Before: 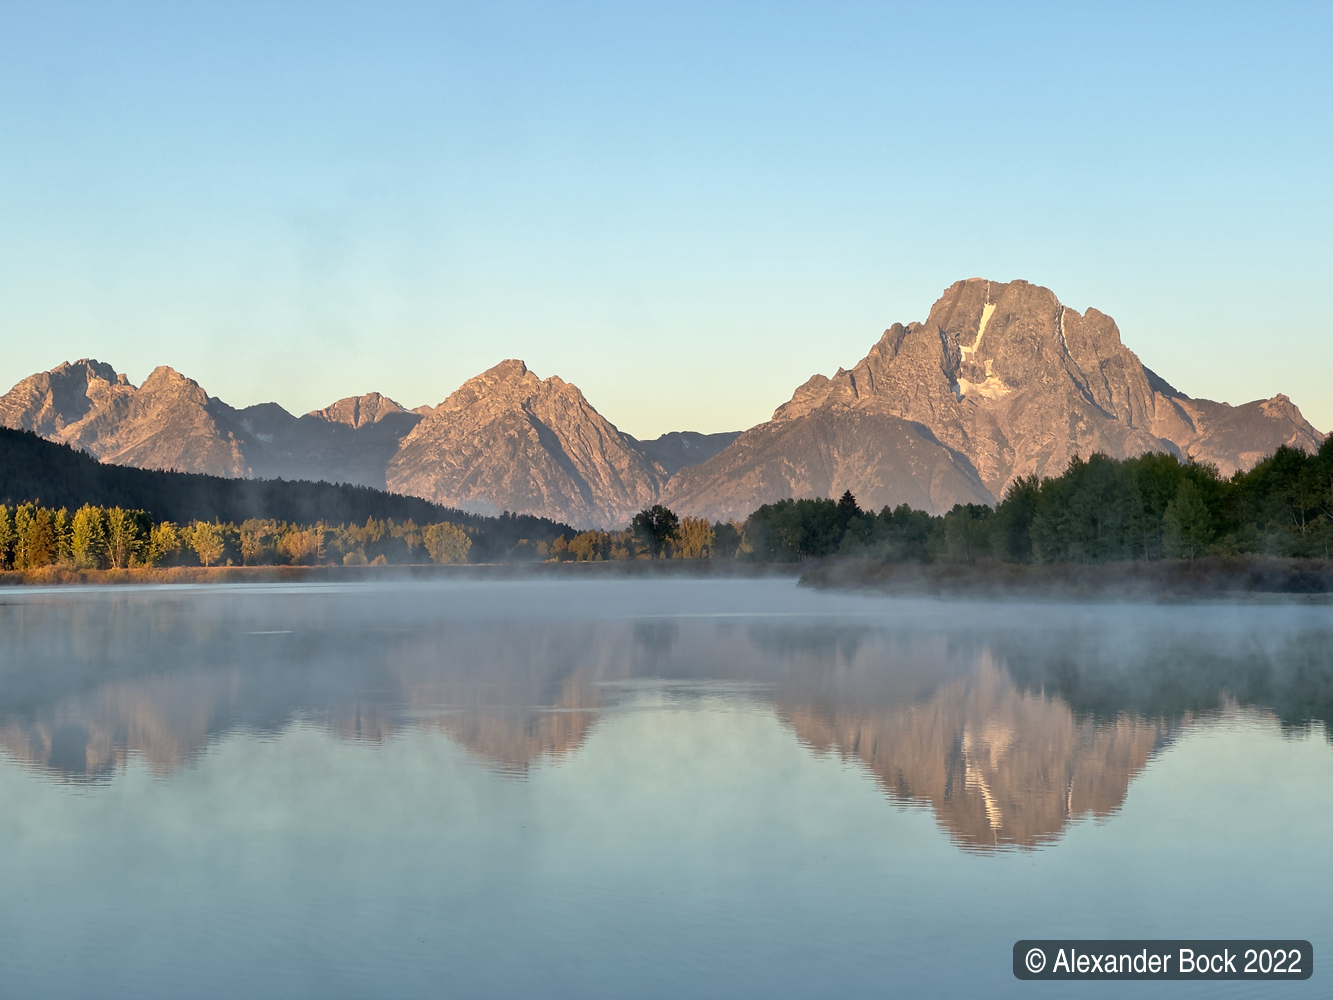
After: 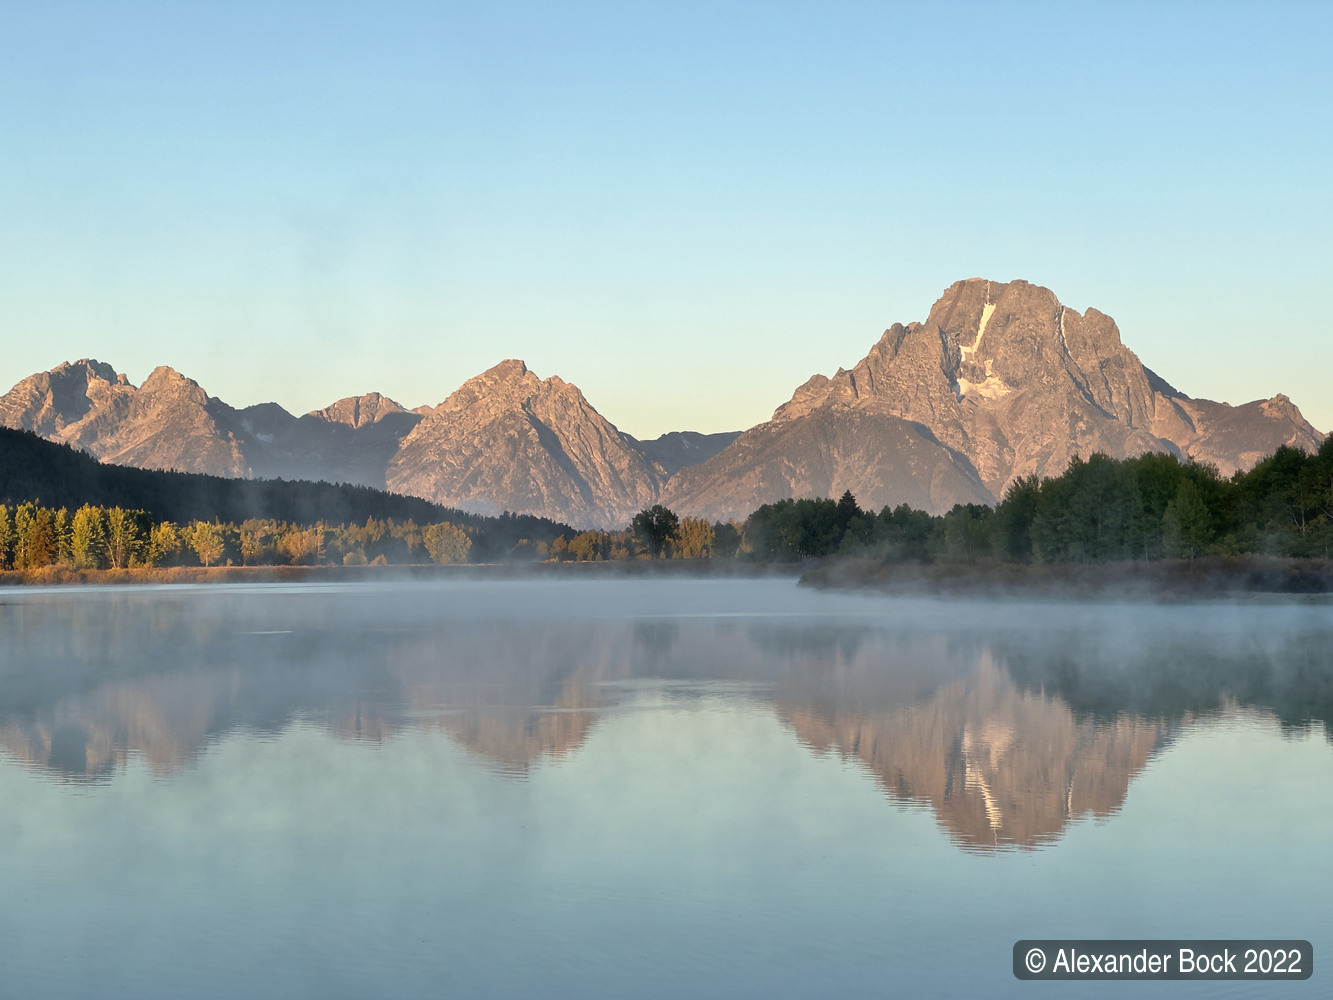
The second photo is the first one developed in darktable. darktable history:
exposure: black level correction 0, compensate exposure bias true, compensate highlight preservation false
haze removal: strength -0.1, adaptive false
tone equalizer: on, module defaults
